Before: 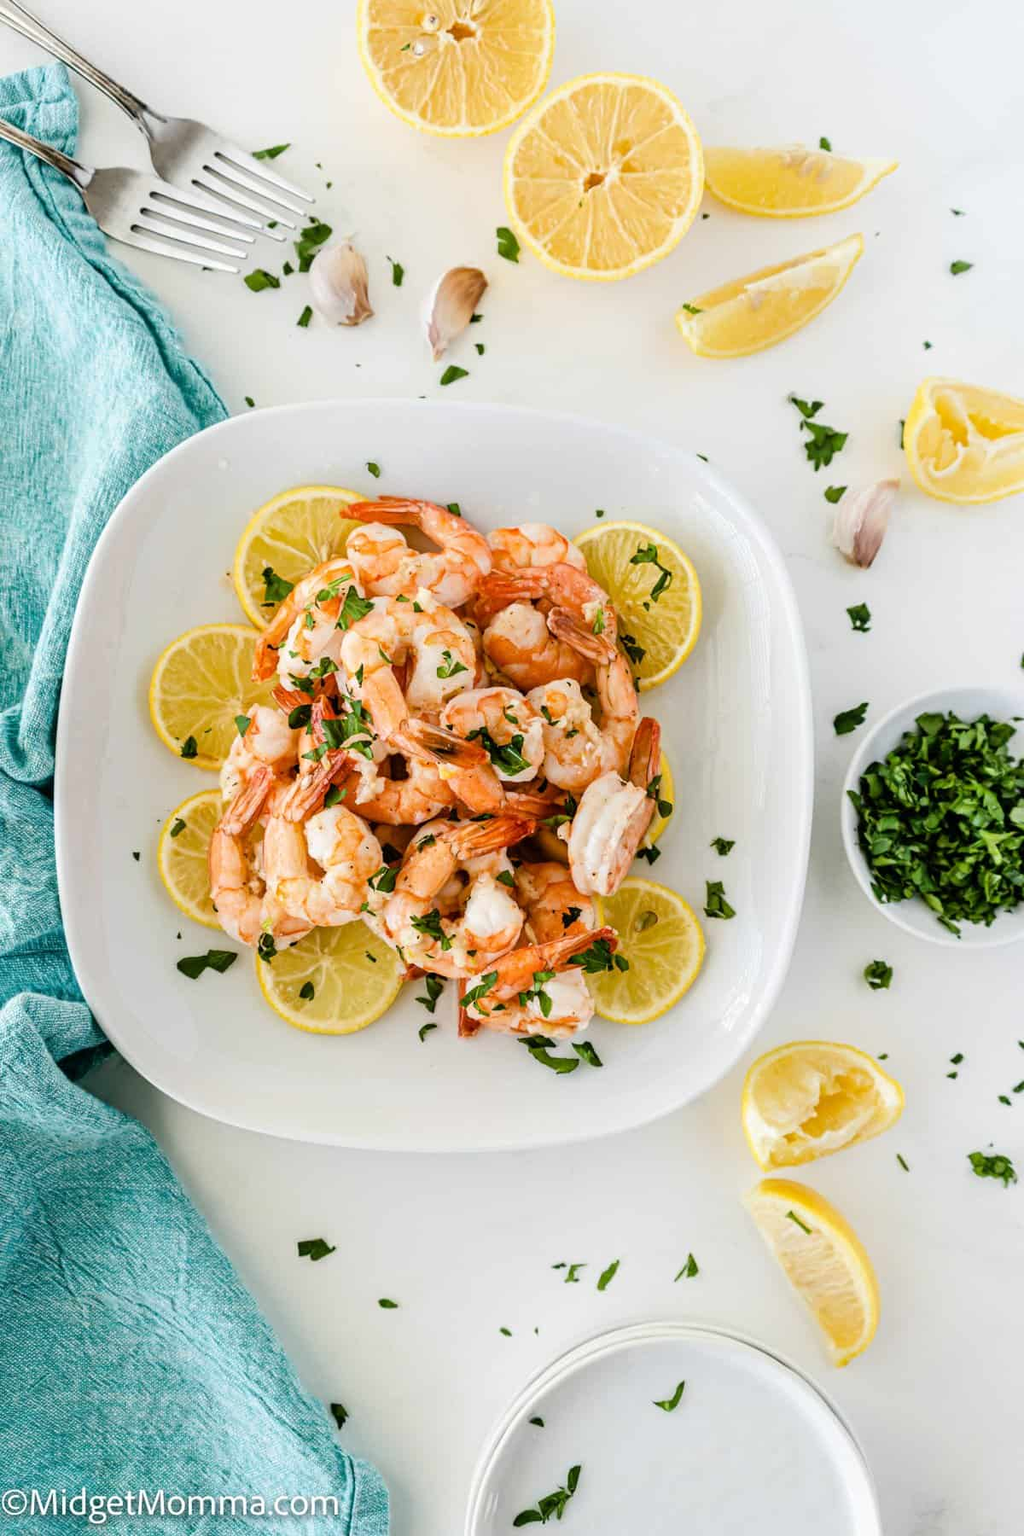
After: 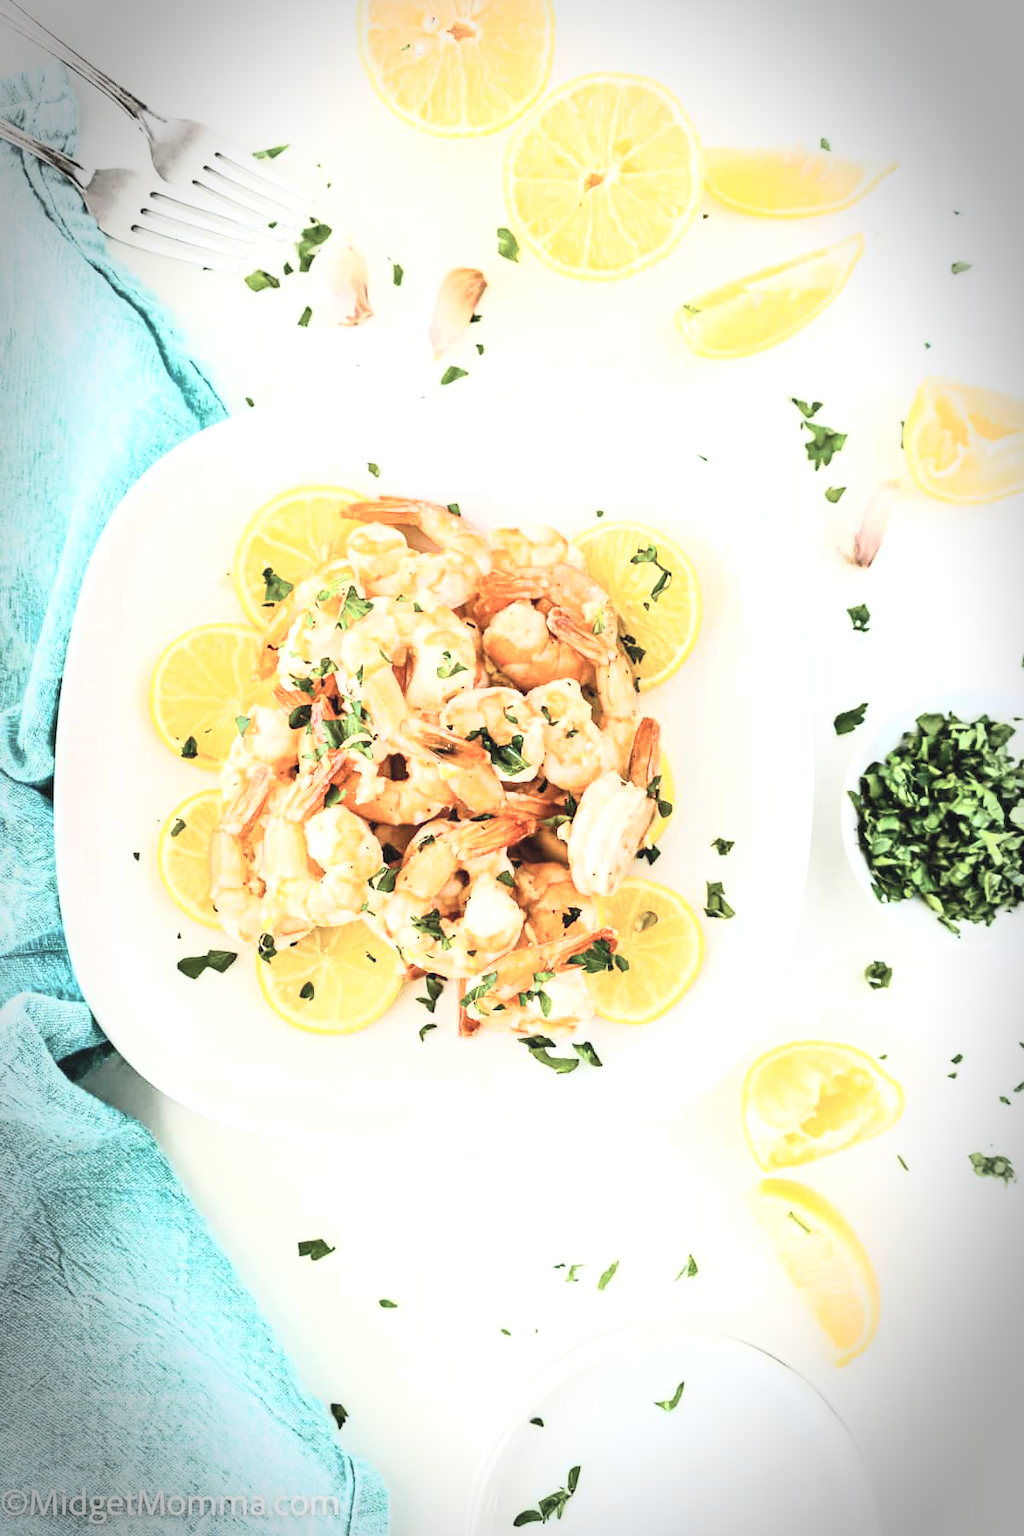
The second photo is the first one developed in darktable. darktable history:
contrast brightness saturation: contrast 0.394, brightness 0.541
color zones: curves: ch0 [(0, 0.5) (0.143, 0.5) (0.286, 0.5) (0.429, 0.504) (0.571, 0.5) (0.714, 0.509) (0.857, 0.5) (1, 0.5)]; ch1 [(0, 0.425) (0.143, 0.425) (0.286, 0.375) (0.429, 0.405) (0.571, 0.5) (0.714, 0.47) (0.857, 0.425) (1, 0.435)]; ch2 [(0, 0.5) (0.143, 0.5) (0.286, 0.5) (0.429, 0.517) (0.571, 0.5) (0.714, 0.51) (0.857, 0.5) (1, 0.5)]
exposure: black level correction 0, exposure 0.694 EV, compensate highlight preservation false
vignetting: brightness -0.614, saturation -0.677, automatic ratio true, dithering 8-bit output
shadows and highlights: shadows 25.35, highlights -25.45
